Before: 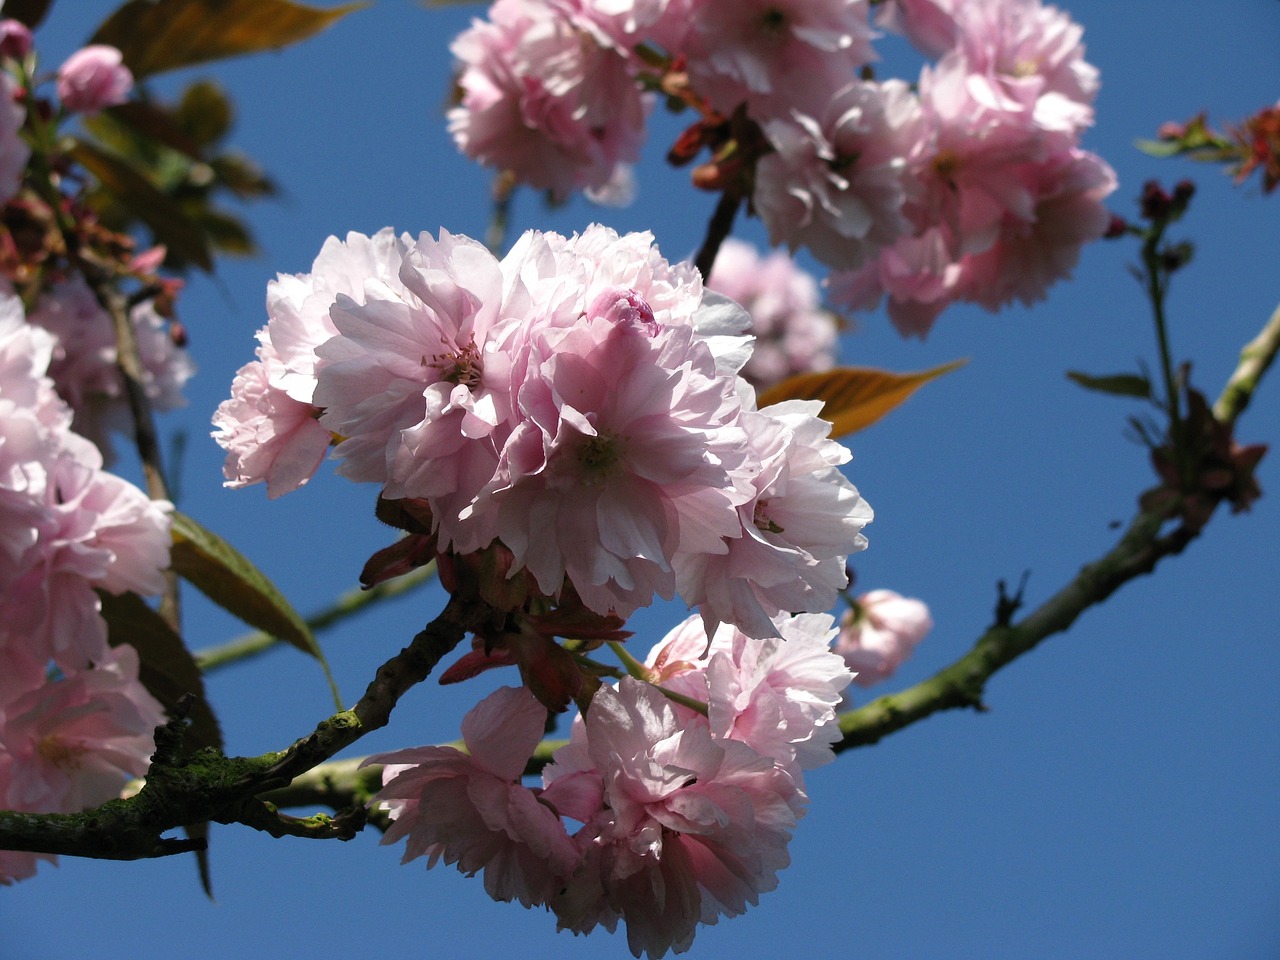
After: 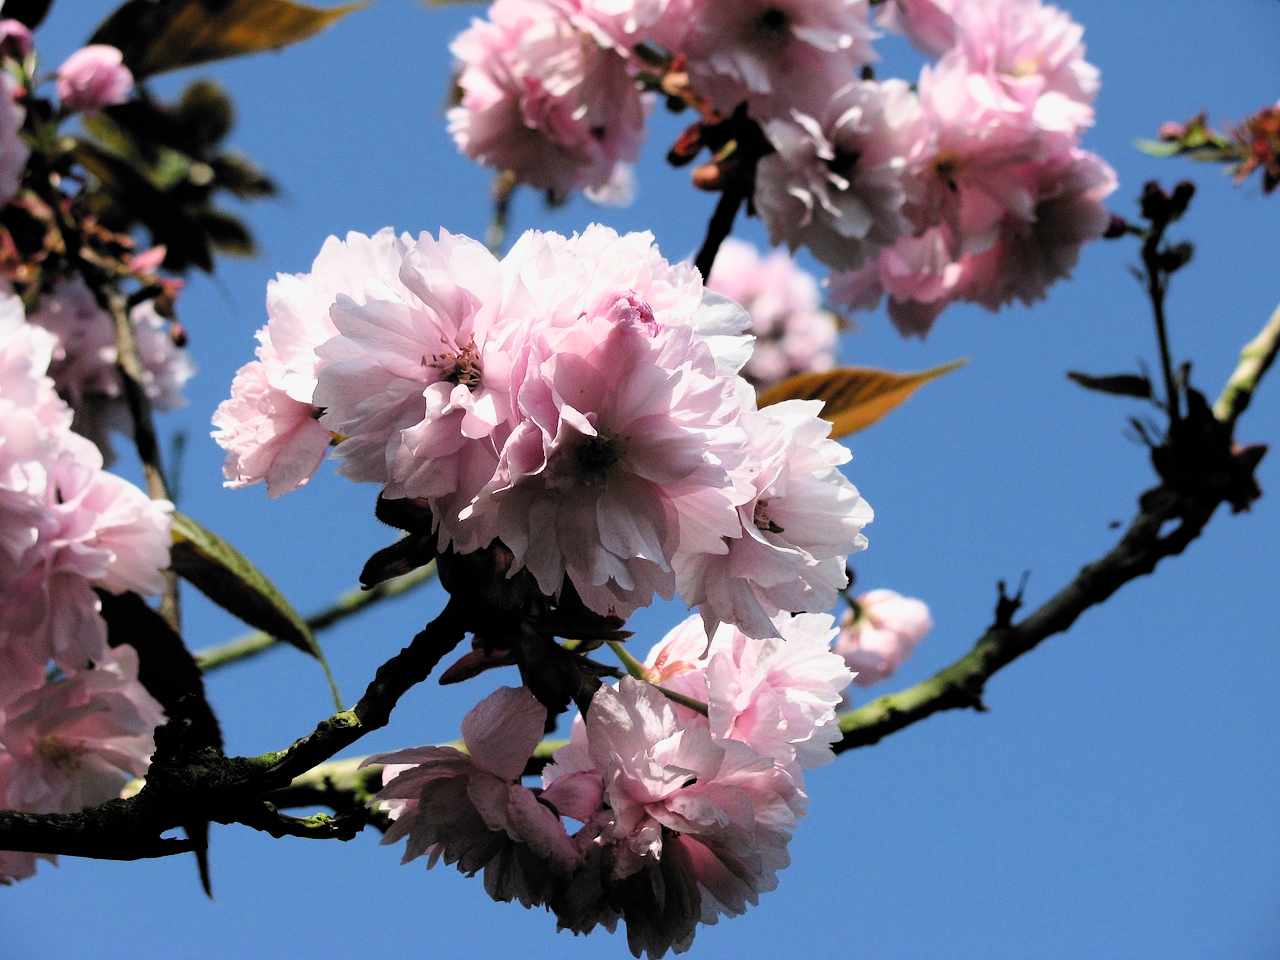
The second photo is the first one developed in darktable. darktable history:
exposure: exposure 0.649 EV, compensate exposure bias true, compensate highlight preservation false
filmic rgb: black relative exposure -5.14 EV, white relative exposure 3.97 EV, hardness 2.88, contrast 1.403, highlights saturation mix -19.51%, color science v6 (2022), iterations of high-quality reconstruction 0
